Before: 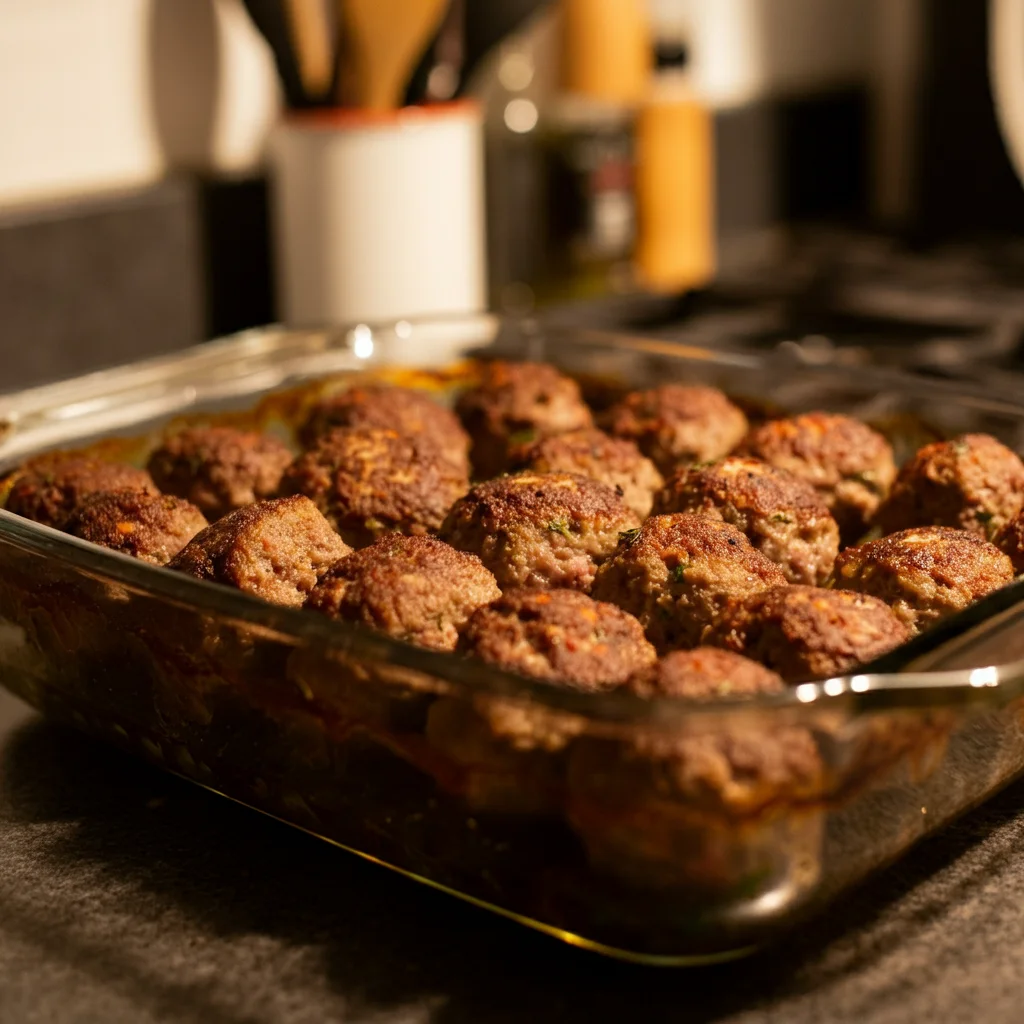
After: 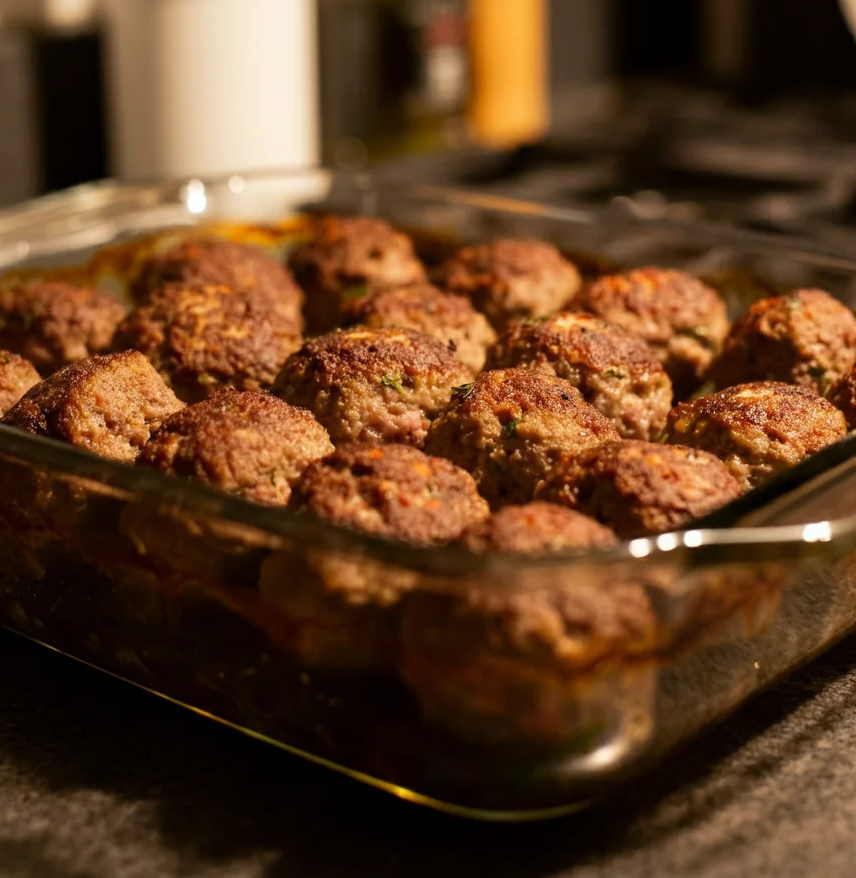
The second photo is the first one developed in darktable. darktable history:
exposure: compensate highlight preservation false
crop: left 16.315%, top 14.246%
